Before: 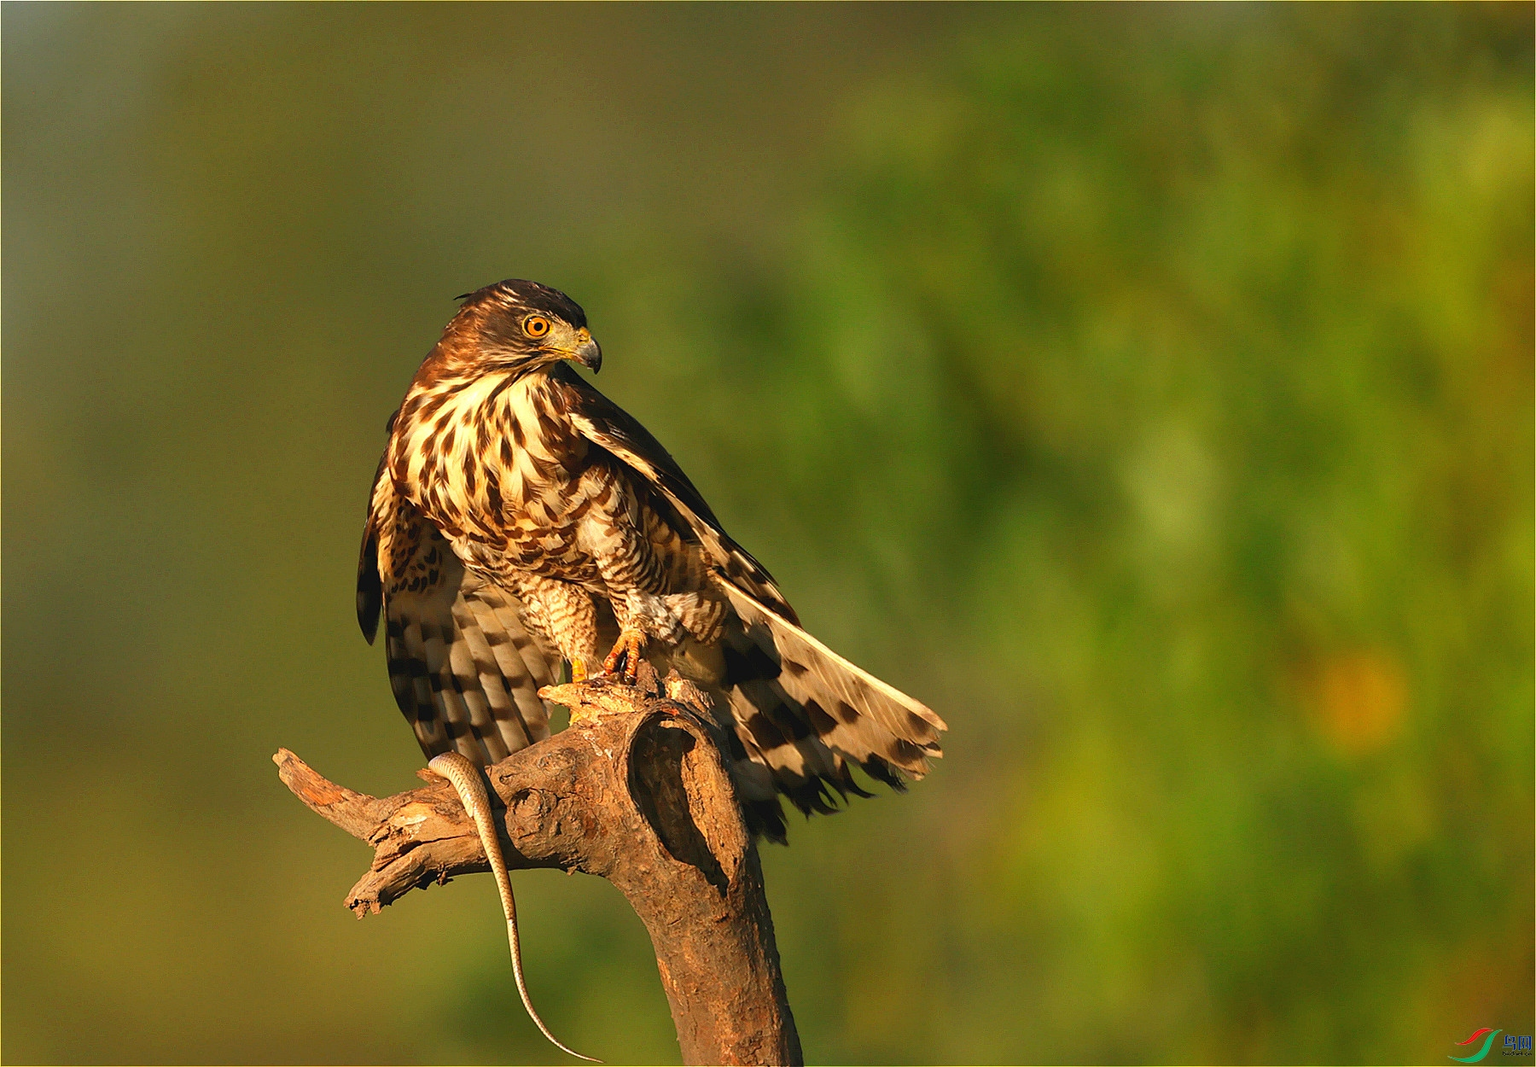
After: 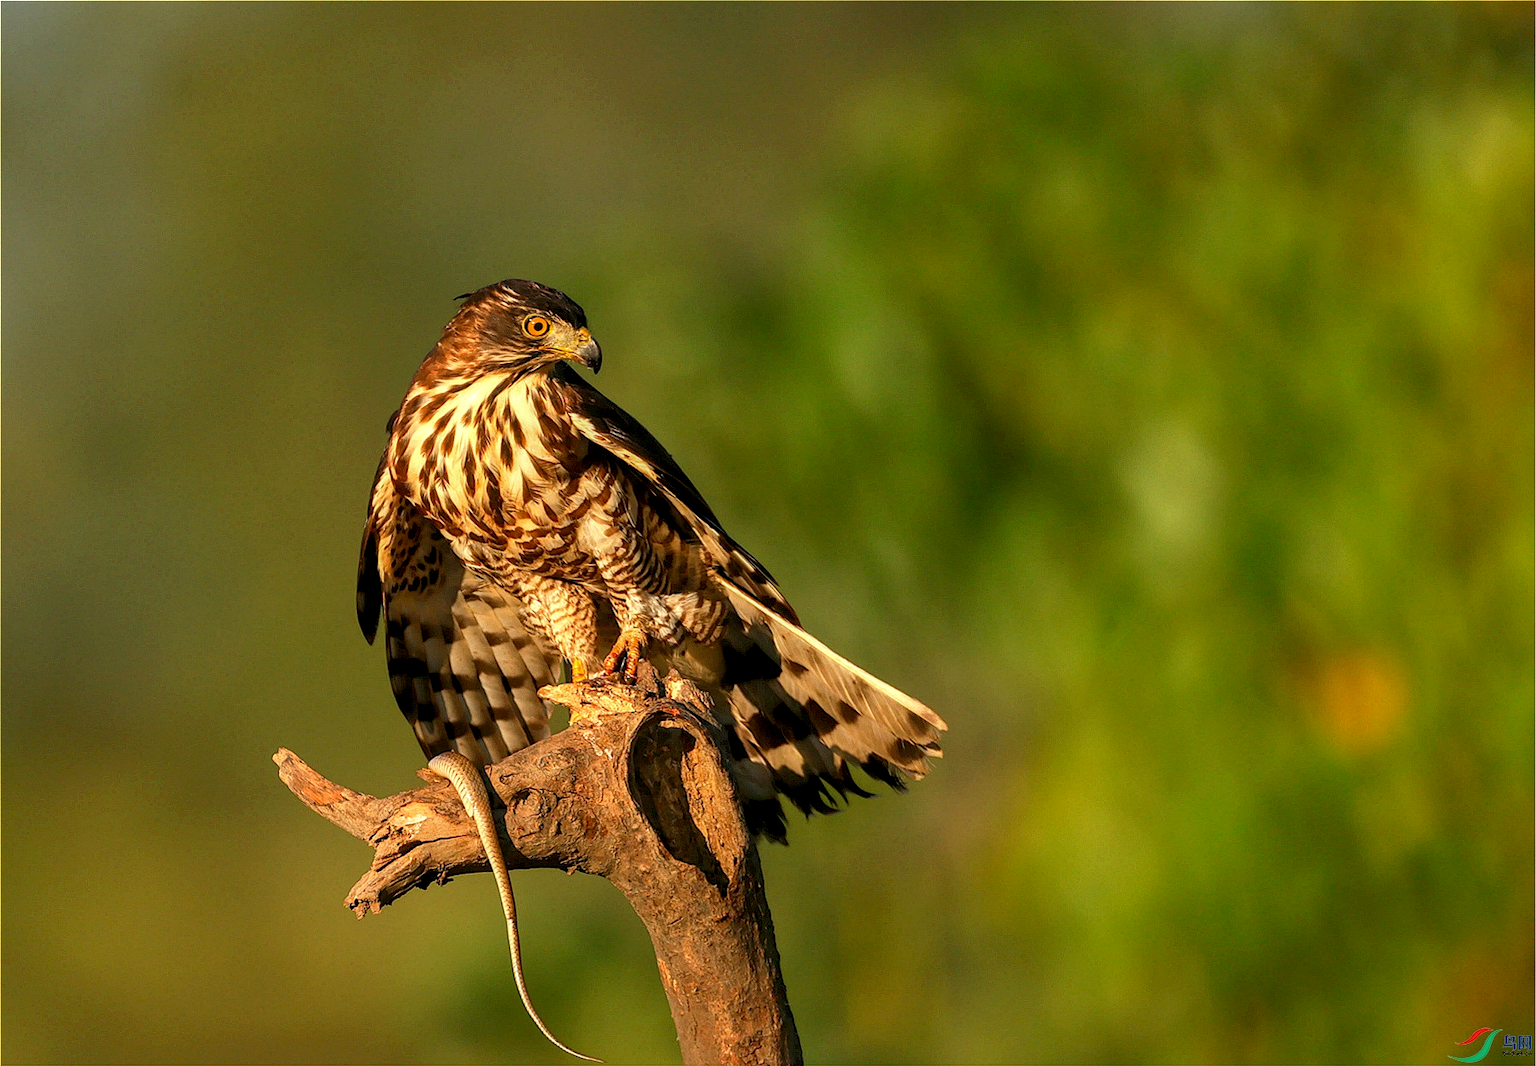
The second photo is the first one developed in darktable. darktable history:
exposure: black level correction 0.007, compensate highlight preservation false
local contrast: on, module defaults
